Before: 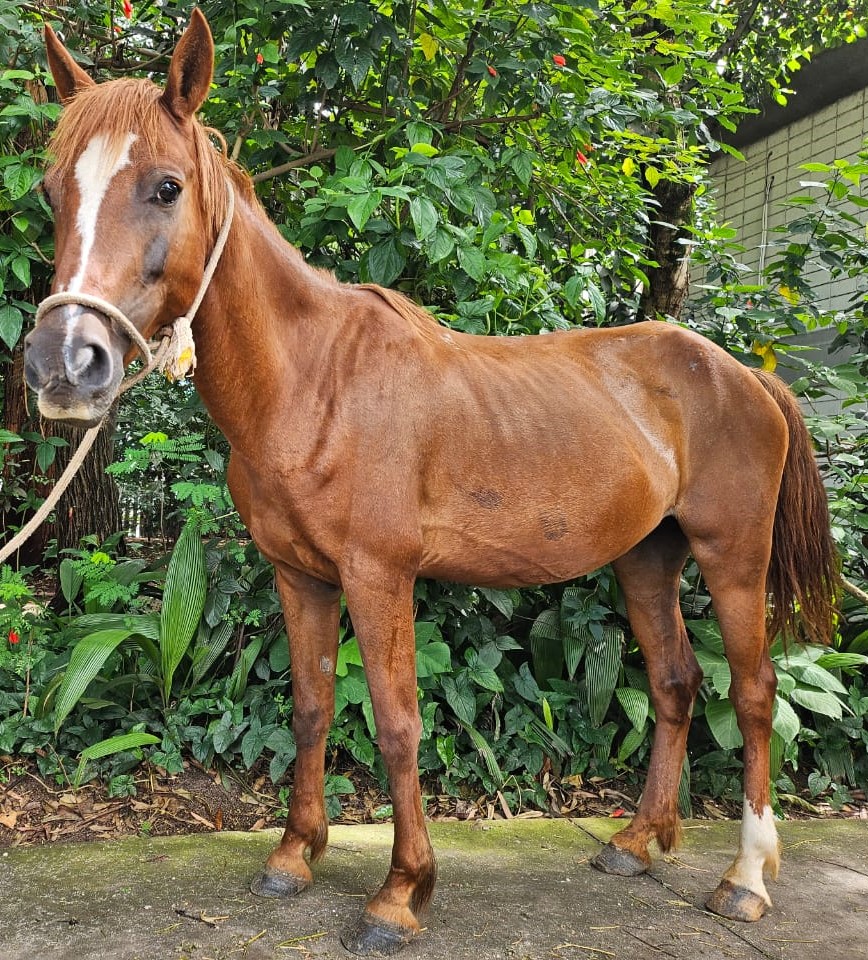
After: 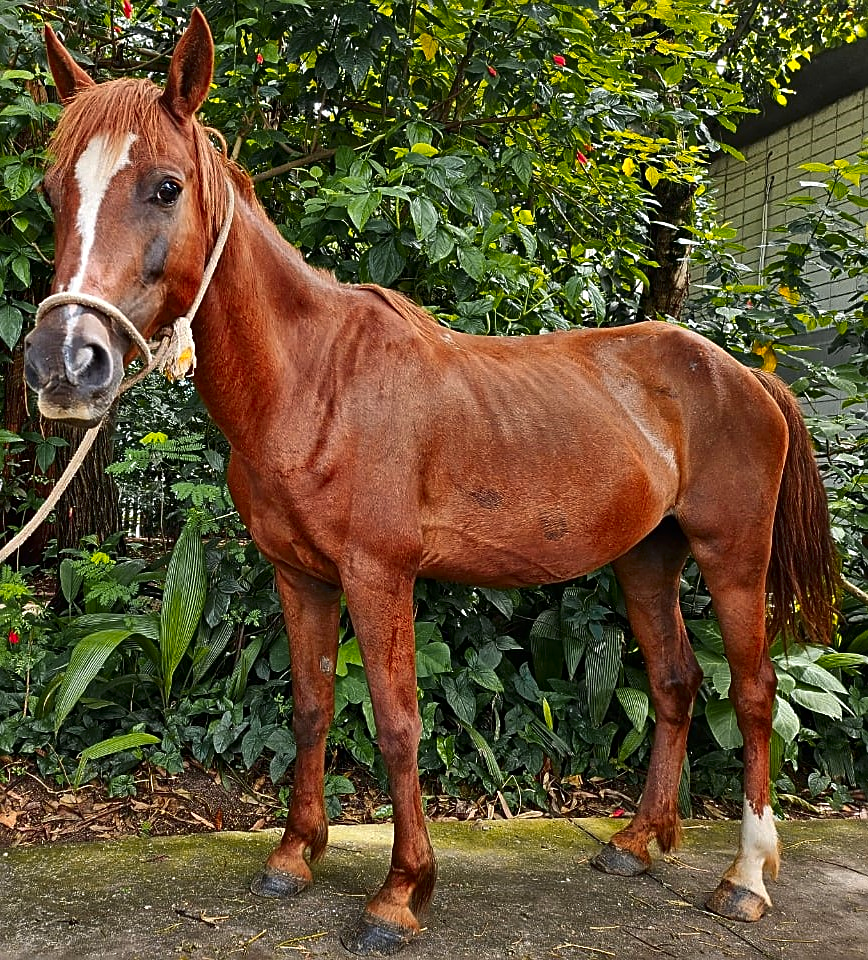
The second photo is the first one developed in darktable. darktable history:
sharpen: on, module defaults
contrast brightness saturation: brightness -0.2, saturation 0.08
color zones: curves: ch1 [(0.309, 0.524) (0.41, 0.329) (0.508, 0.509)]; ch2 [(0.25, 0.457) (0.75, 0.5)]
